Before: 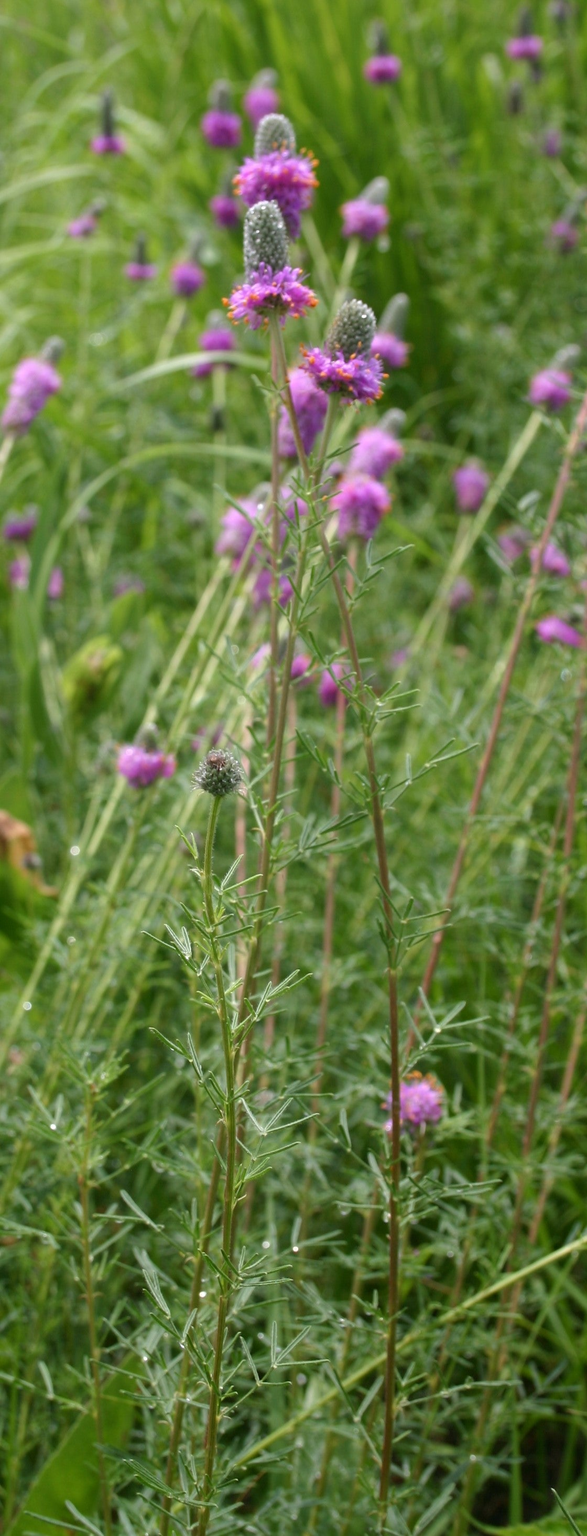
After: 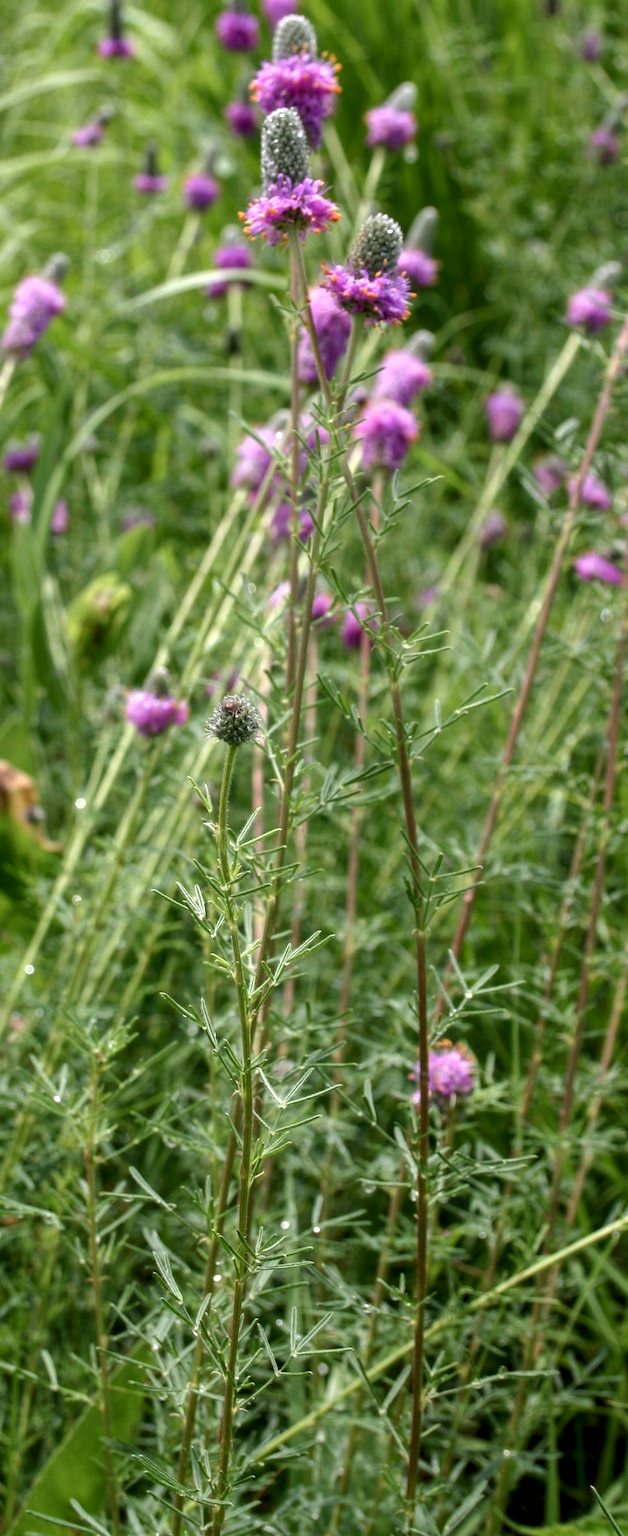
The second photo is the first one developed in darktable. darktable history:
crop and rotate: top 6.548%
local contrast: detail 150%
shadows and highlights: shadows 13.38, white point adjustment 1.14, soften with gaussian
